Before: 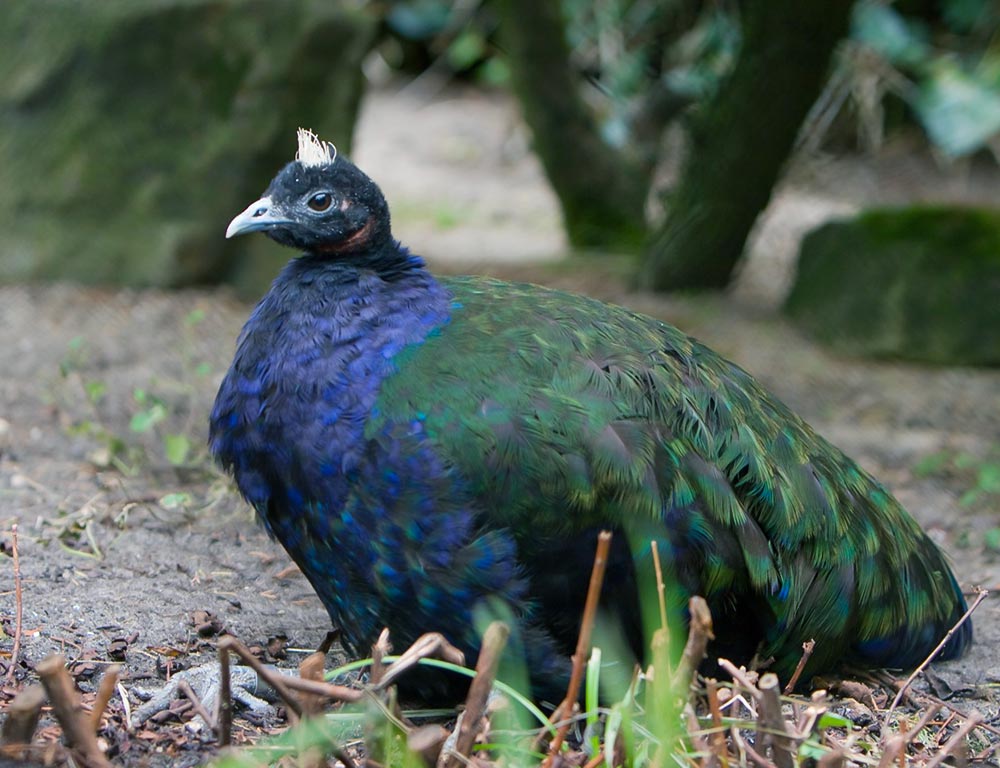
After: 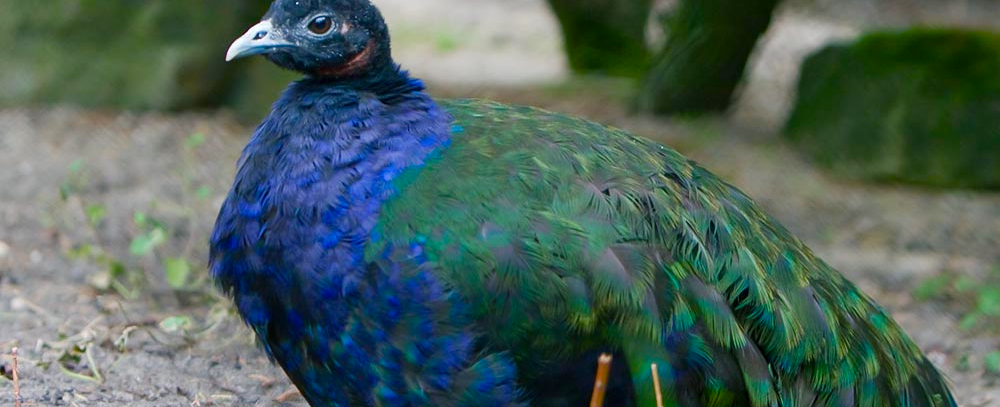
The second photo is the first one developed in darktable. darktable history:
crop and rotate: top 23.158%, bottom 23.742%
color balance rgb: perceptual saturation grading › global saturation 20%, perceptual saturation grading › highlights -25.885%, perceptual saturation grading › shadows 49.514%
